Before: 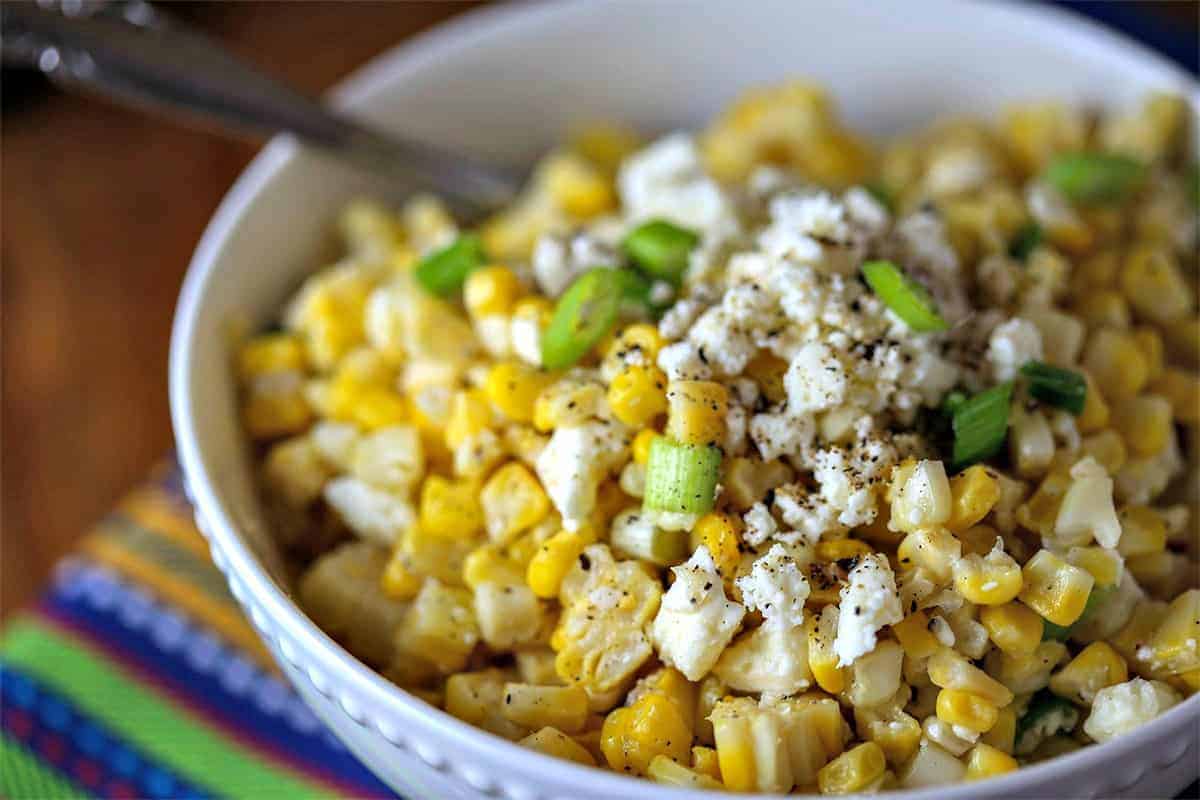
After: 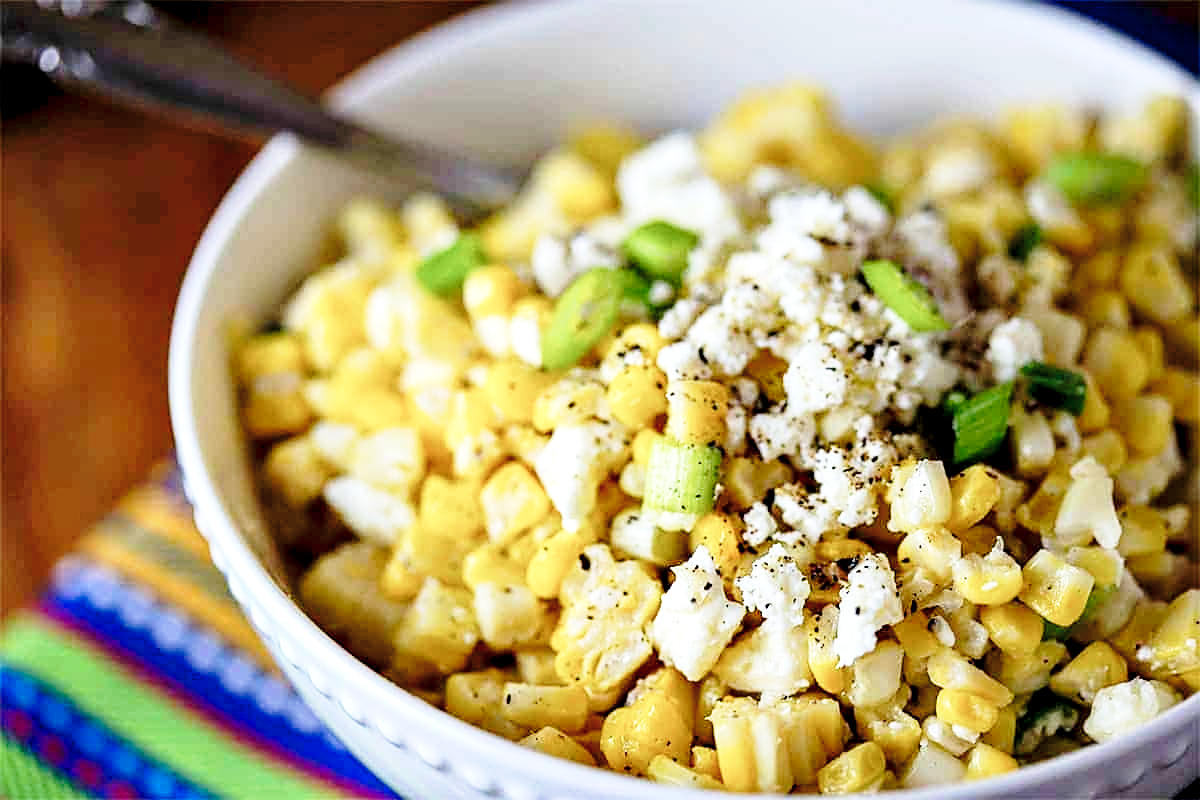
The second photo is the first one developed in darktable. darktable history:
base curve: curves: ch0 [(0, 0) (0.028, 0.03) (0.121, 0.232) (0.46, 0.748) (0.859, 0.968) (1, 1)], preserve colors none
sharpen: on, module defaults
color balance rgb: linear chroma grading › global chroma 20.356%, perceptual saturation grading › global saturation -26.78%, global vibrance 20%
exposure: black level correction 0.007, exposure 0.096 EV, compensate highlight preservation false
